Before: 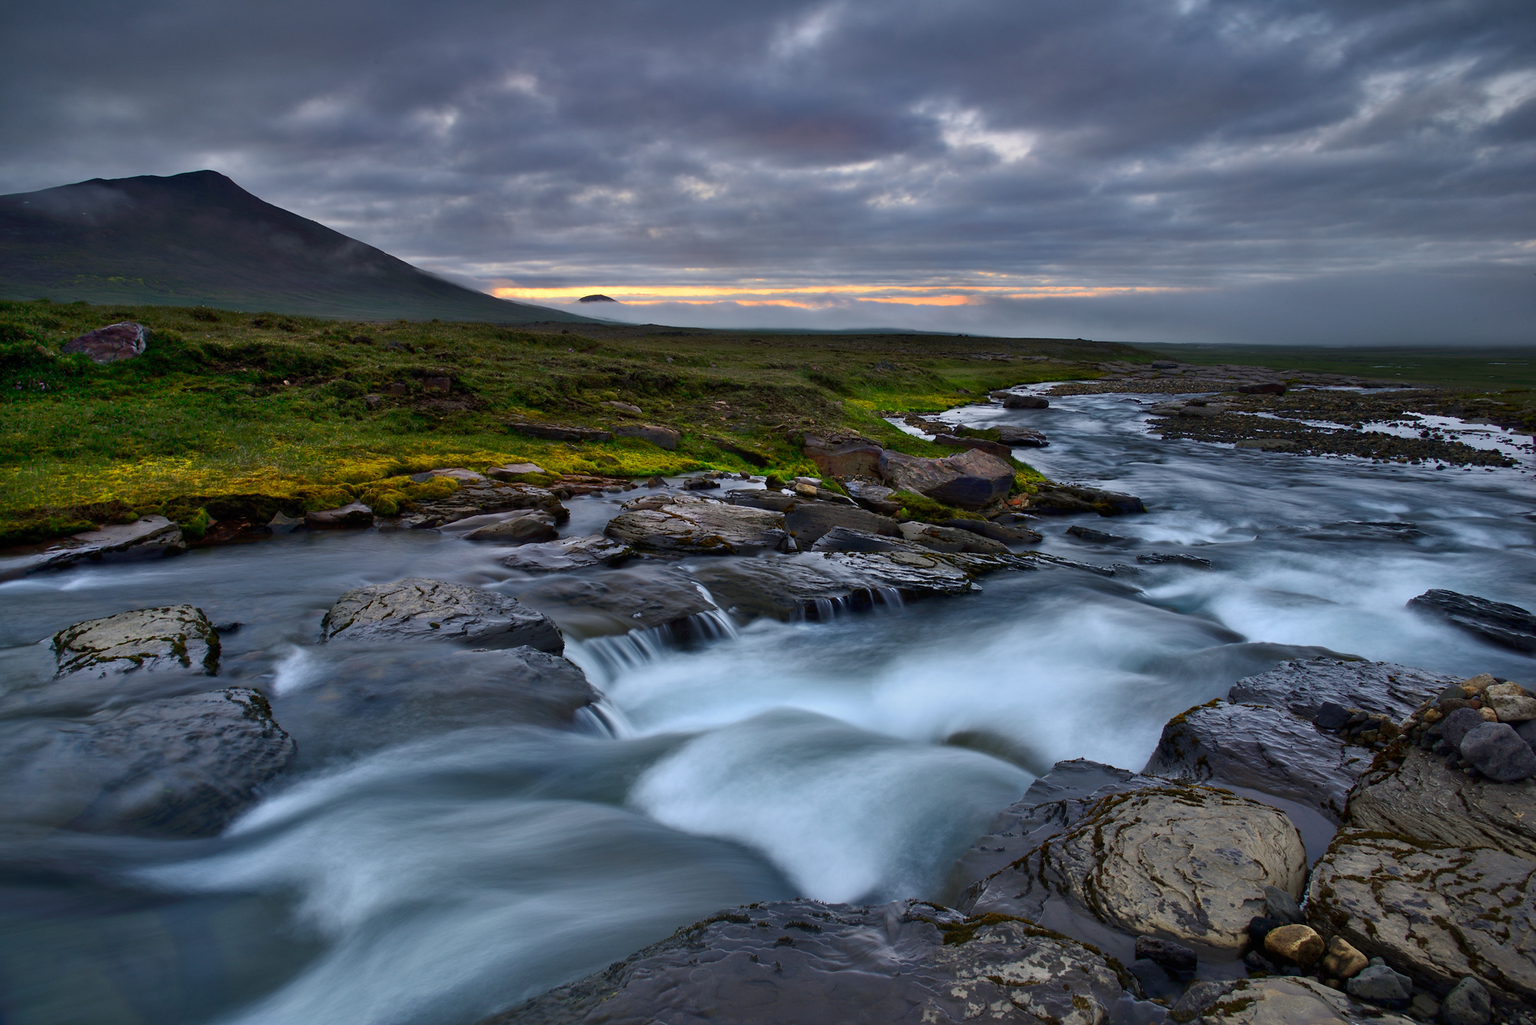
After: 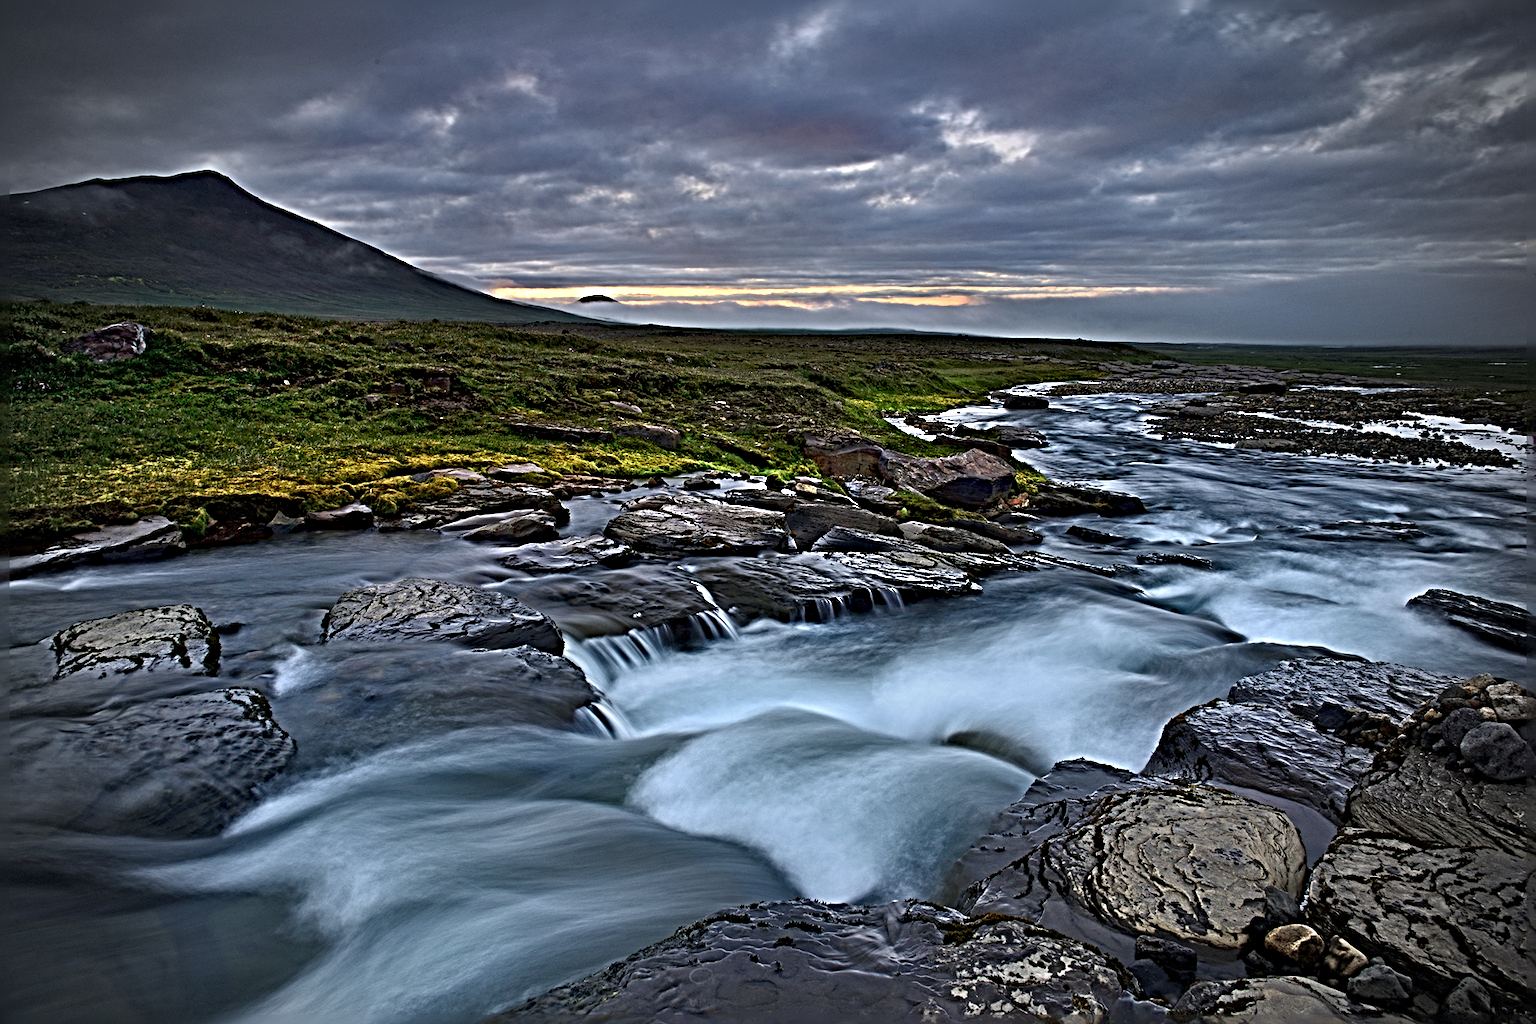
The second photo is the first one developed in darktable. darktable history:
vignetting: fall-off start 67.03%, width/height ratio 1.009, dithering 8-bit output, unbound false
sharpen: radius 6.286, amount 1.815, threshold 0.098
